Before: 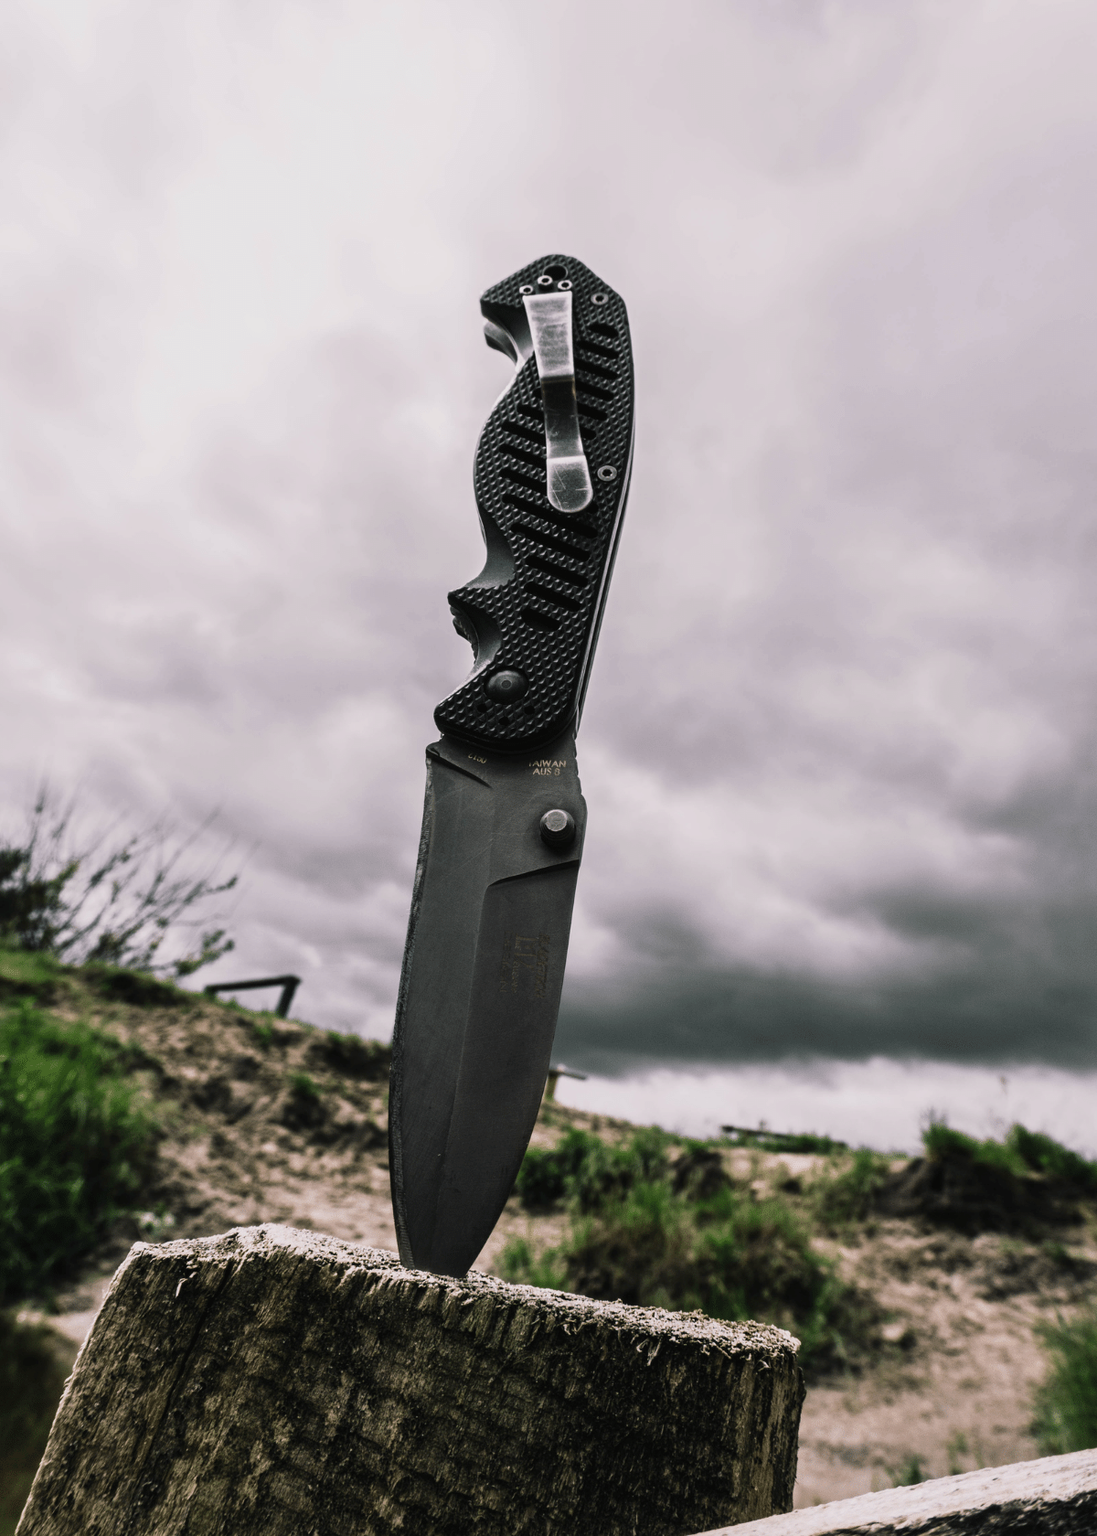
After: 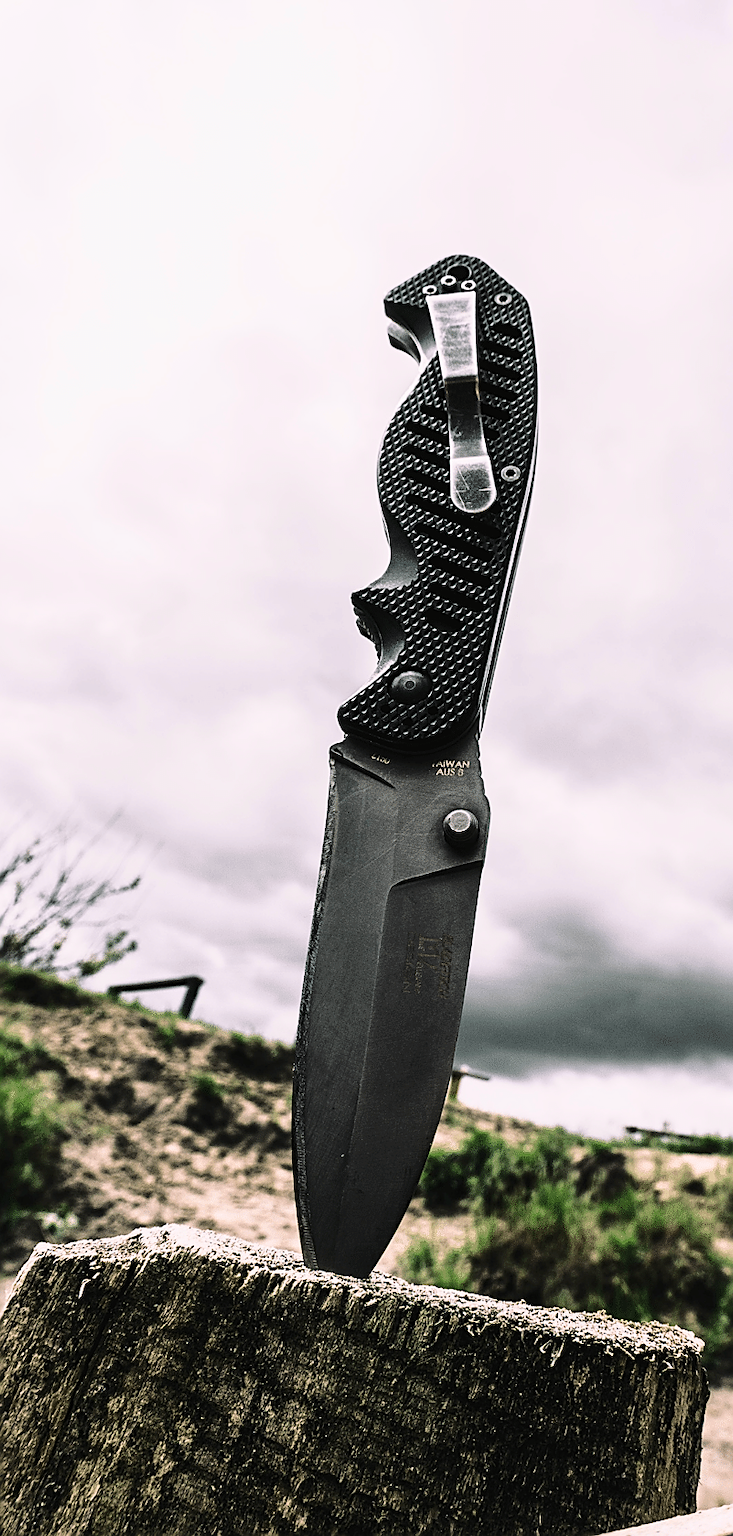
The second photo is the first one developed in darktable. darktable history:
crop and rotate: left 8.888%, right 24.217%
sharpen: radius 1.387, amount 1.267, threshold 0.604
base curve: curves: ch0 [(0, 0) (0.028, 0.03) (0.121, 0.232) (0.46, 0.748) (0.859, 0.968) (1, 1)]
color correction: highlights b* 0.066
